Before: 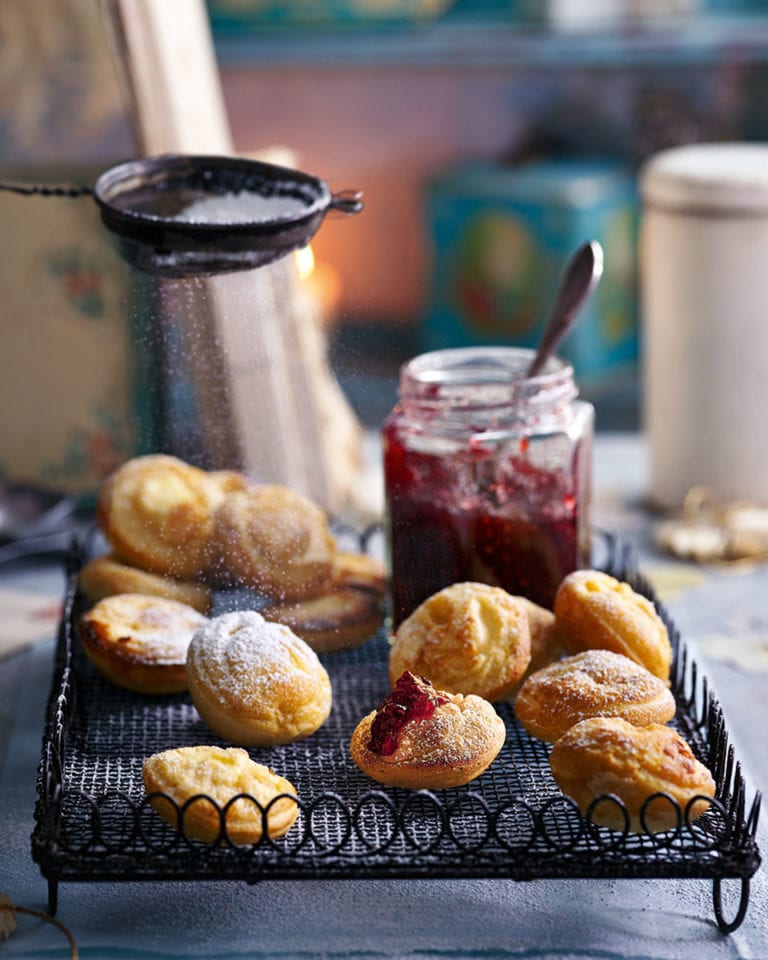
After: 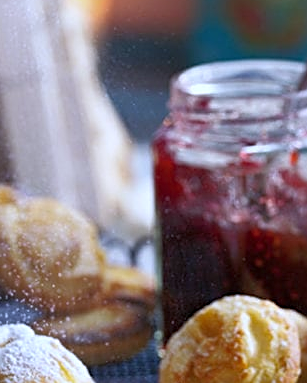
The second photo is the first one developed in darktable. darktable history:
white balance: red 0.926, green 1.003, blue 1.133
sharpen: on, module defaults
shadows and highlights: shadows 43.06, highlights 6.94
crop: left 30%, top 30%, right 30%, bottom 30%
